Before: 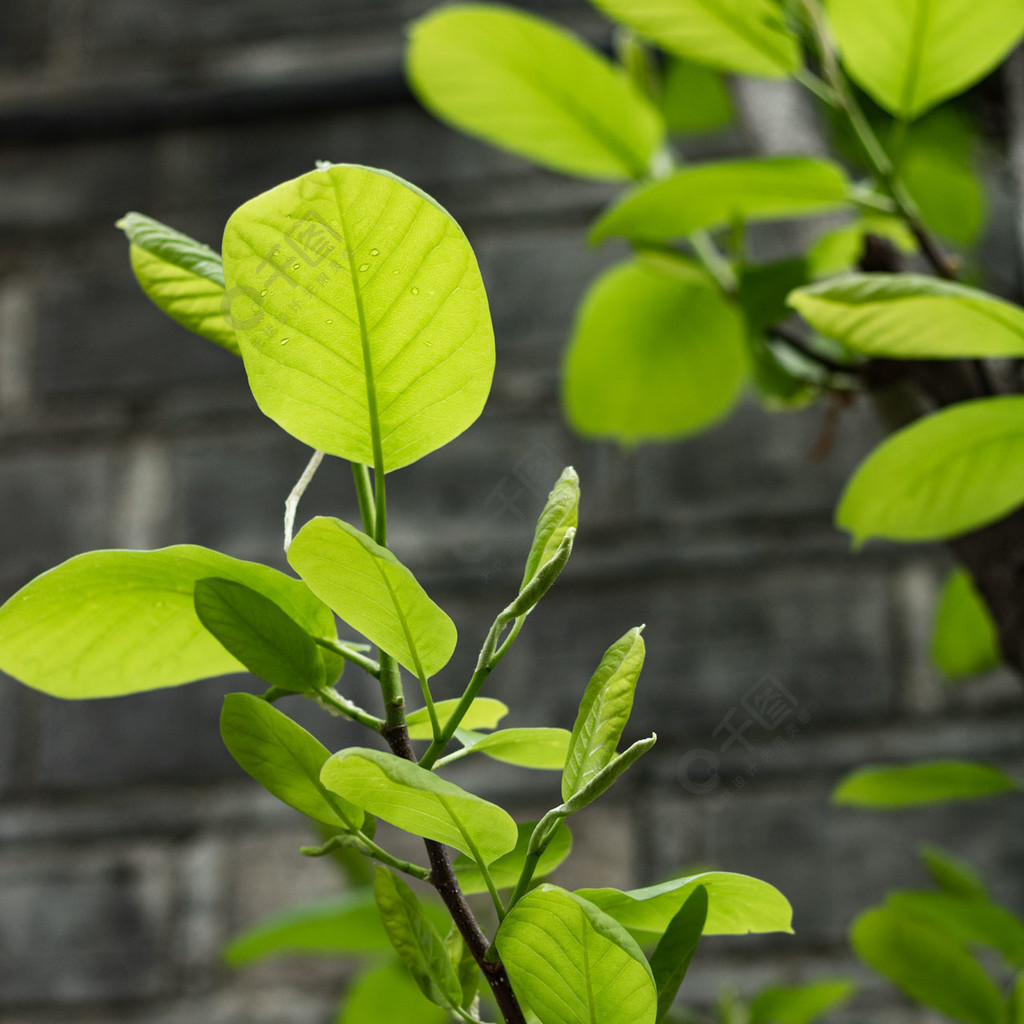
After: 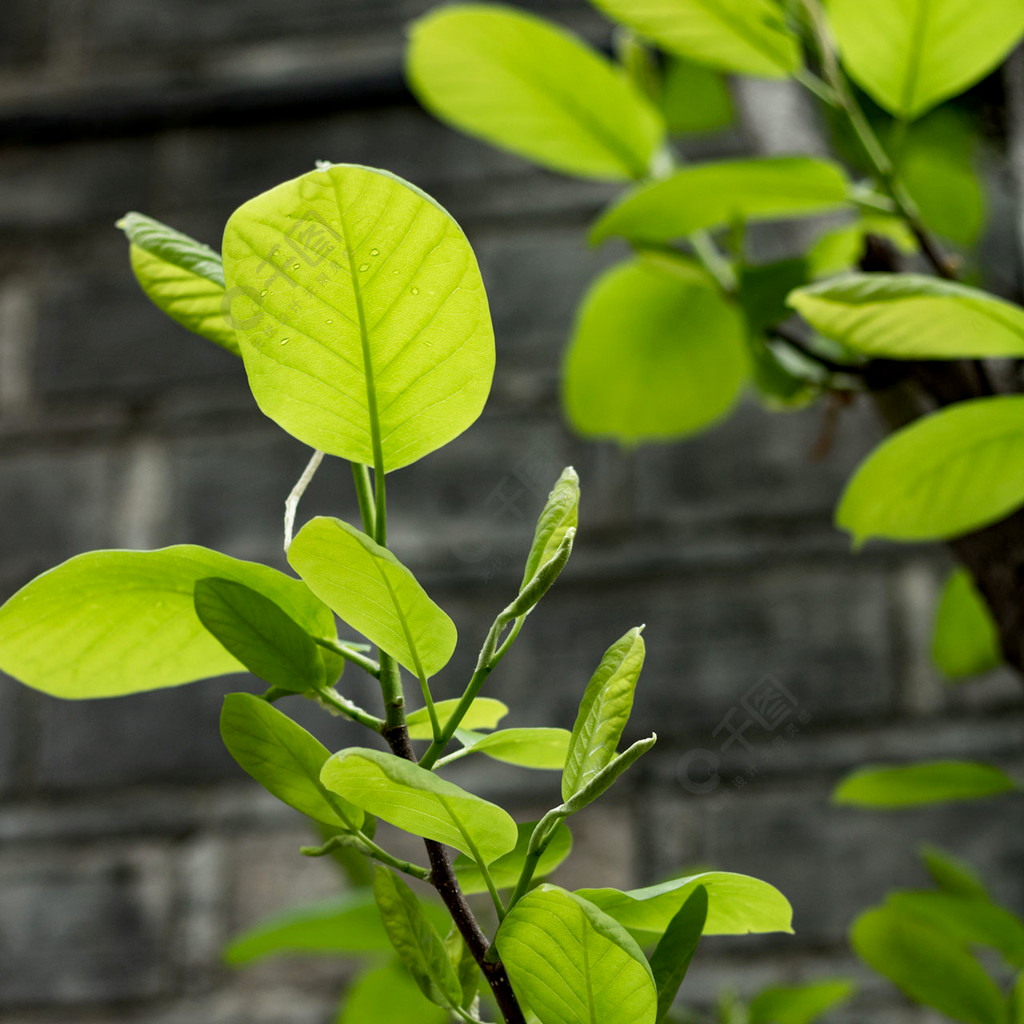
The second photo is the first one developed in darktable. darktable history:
exposure: black level correction 0.005, exposure 0.016 EV, compensate exposure bias true, compensate highlight preservation false
